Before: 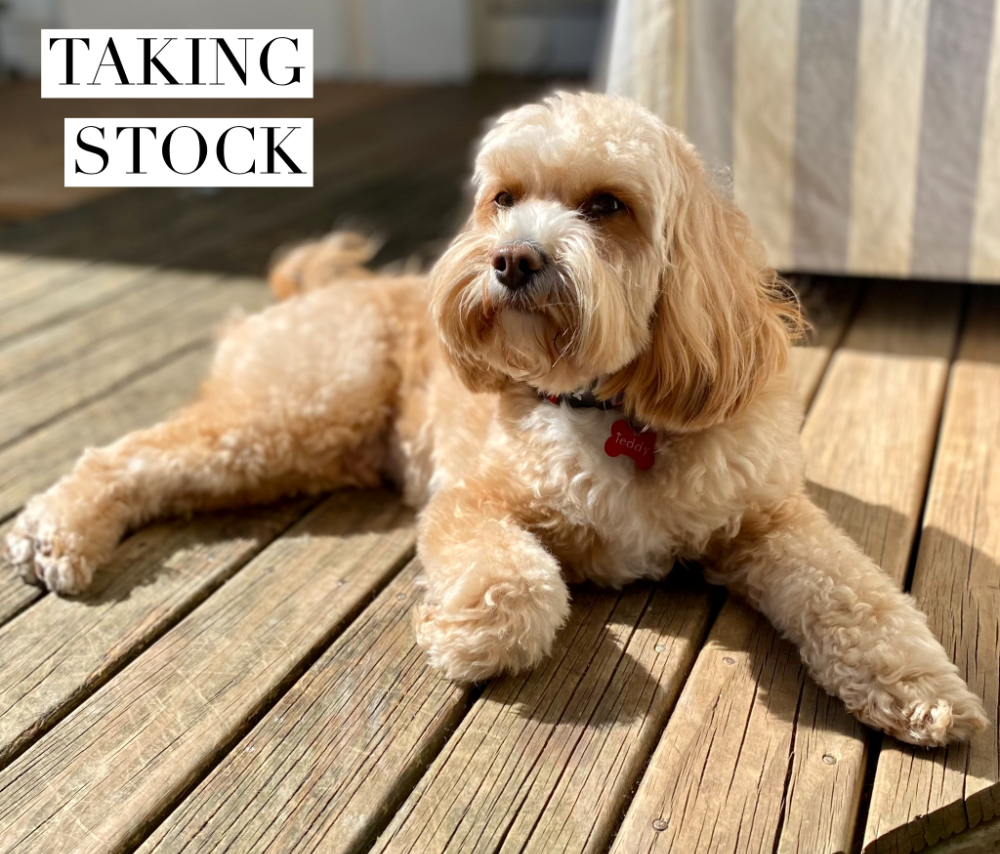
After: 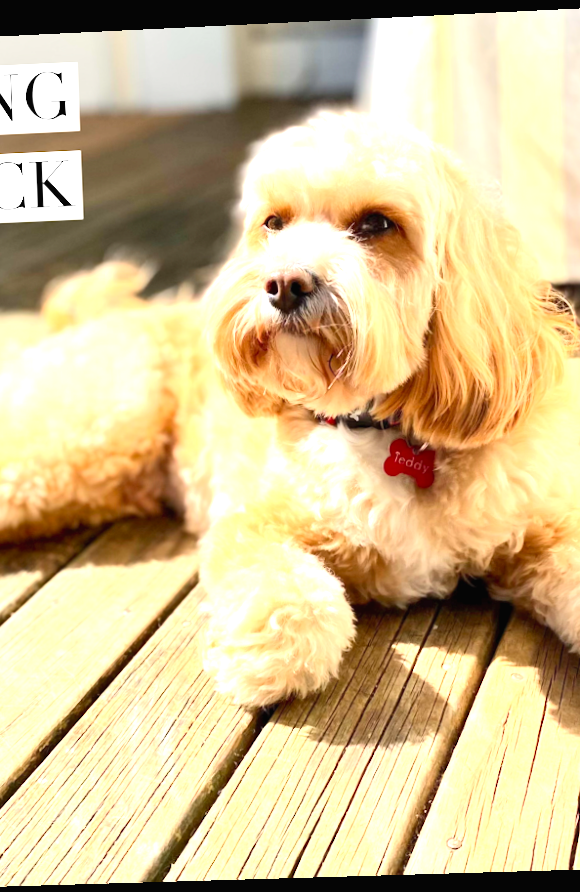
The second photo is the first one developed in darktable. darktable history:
exposure: black level correction 0, exposure 1.5 EV, compensate exposure bias true, compensate highlight preservation false
contrast brightness saturation: contrast 0.2, brightness 0.16, saturation 0.22
rotate and perspective: rotation -2.22°, lens shift (horizontal) -0.022, automatic cropping off
crop and rotate: left 22.516%, right 21.234%
